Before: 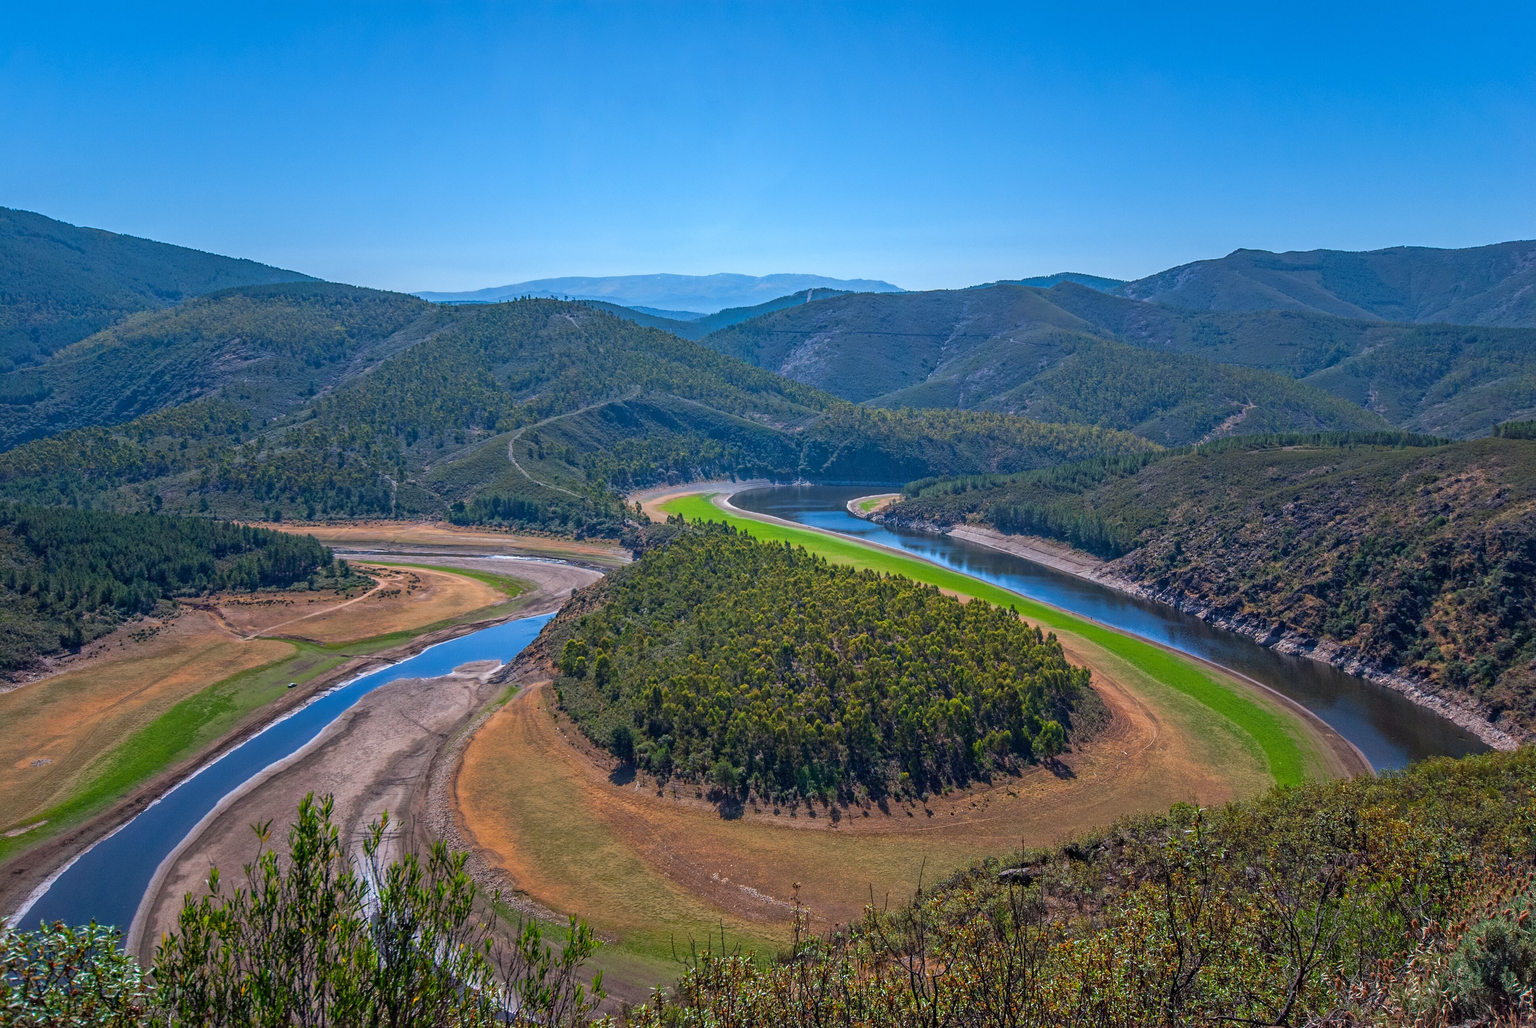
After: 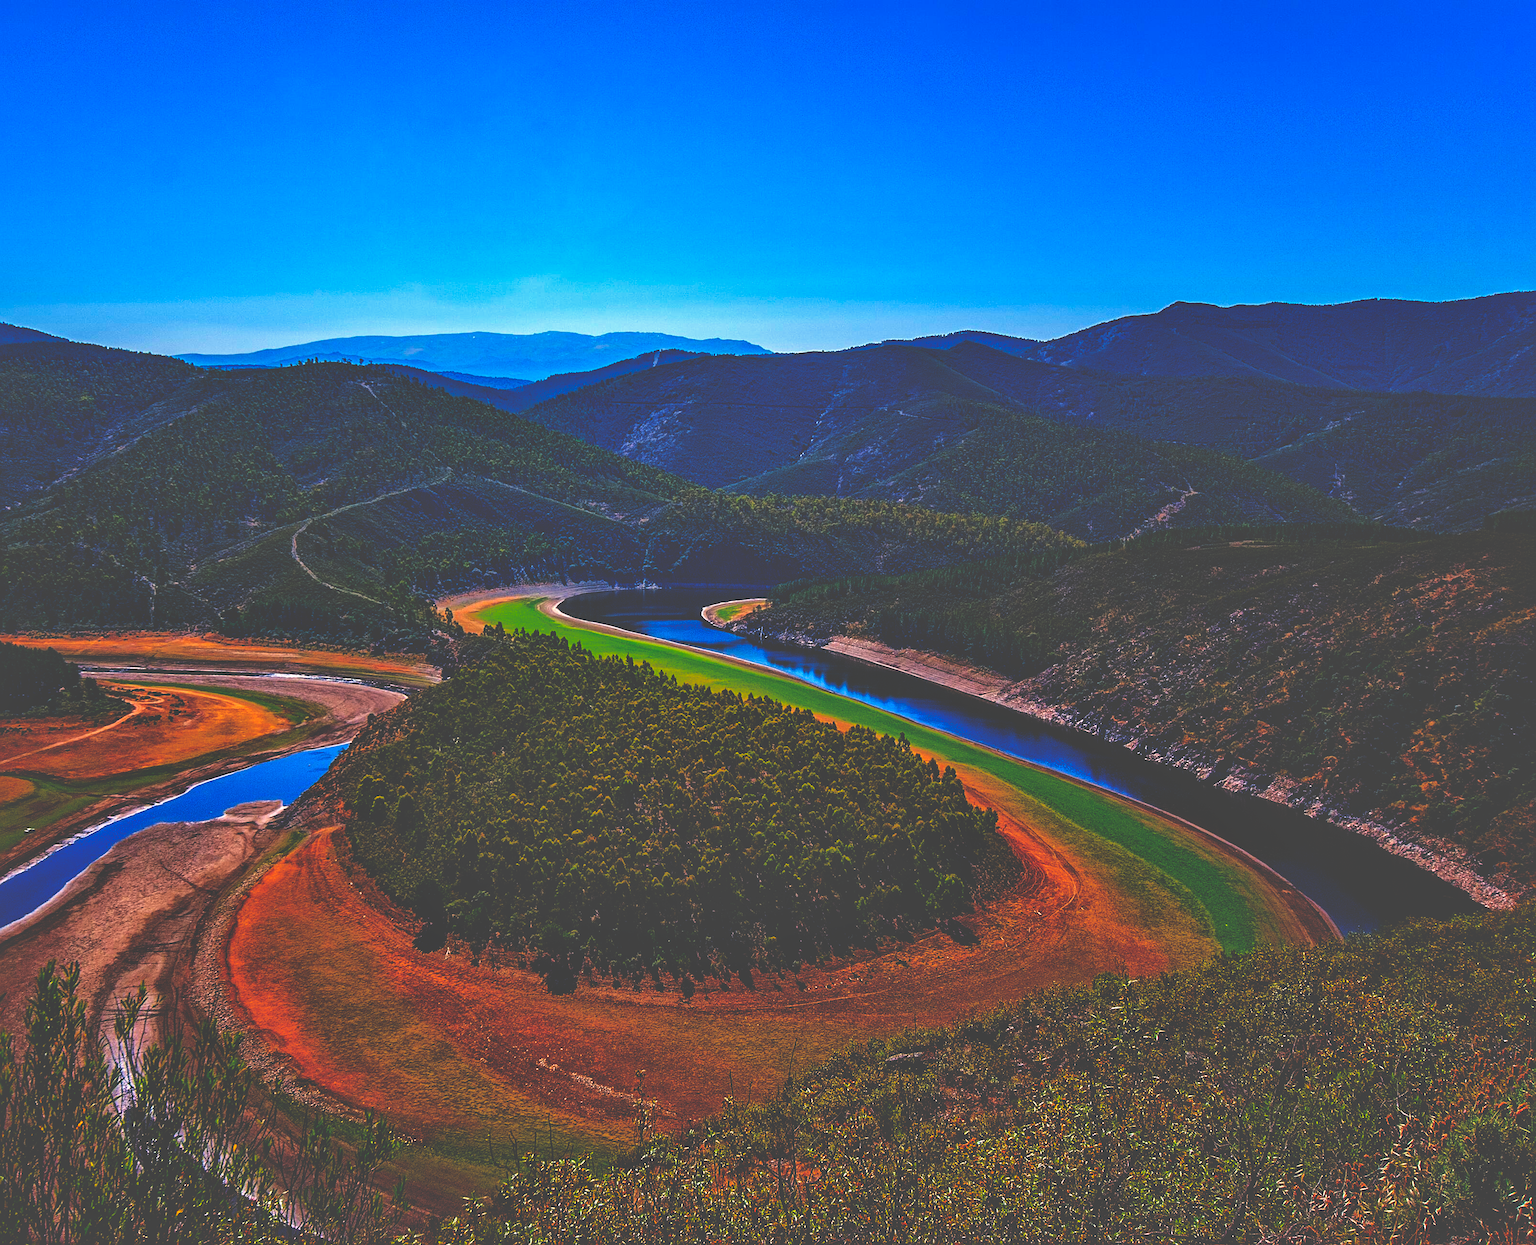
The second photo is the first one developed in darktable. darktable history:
crop: left 17.484%, bottom 0.037%
color balance rgb: shadows lift › chroma 0.76%, shadows lift › hue 110.53°, power › chroma 0.688%, power › hue 60°, highlights gain › chroma 2.999%, highlights gain › hue 60.01°, perceptual saturation grading › global saturation 30.773%
haze removal: compatibility mode true, adaptive false
shadows and highlights: on, module defaults
tone equalizer: on, module defaults
sharpen: on, module defaults
base curve: curves: ch0 [(0, 0.036) (0.083, 0.04) (0.804, 1)], preserve colors none
